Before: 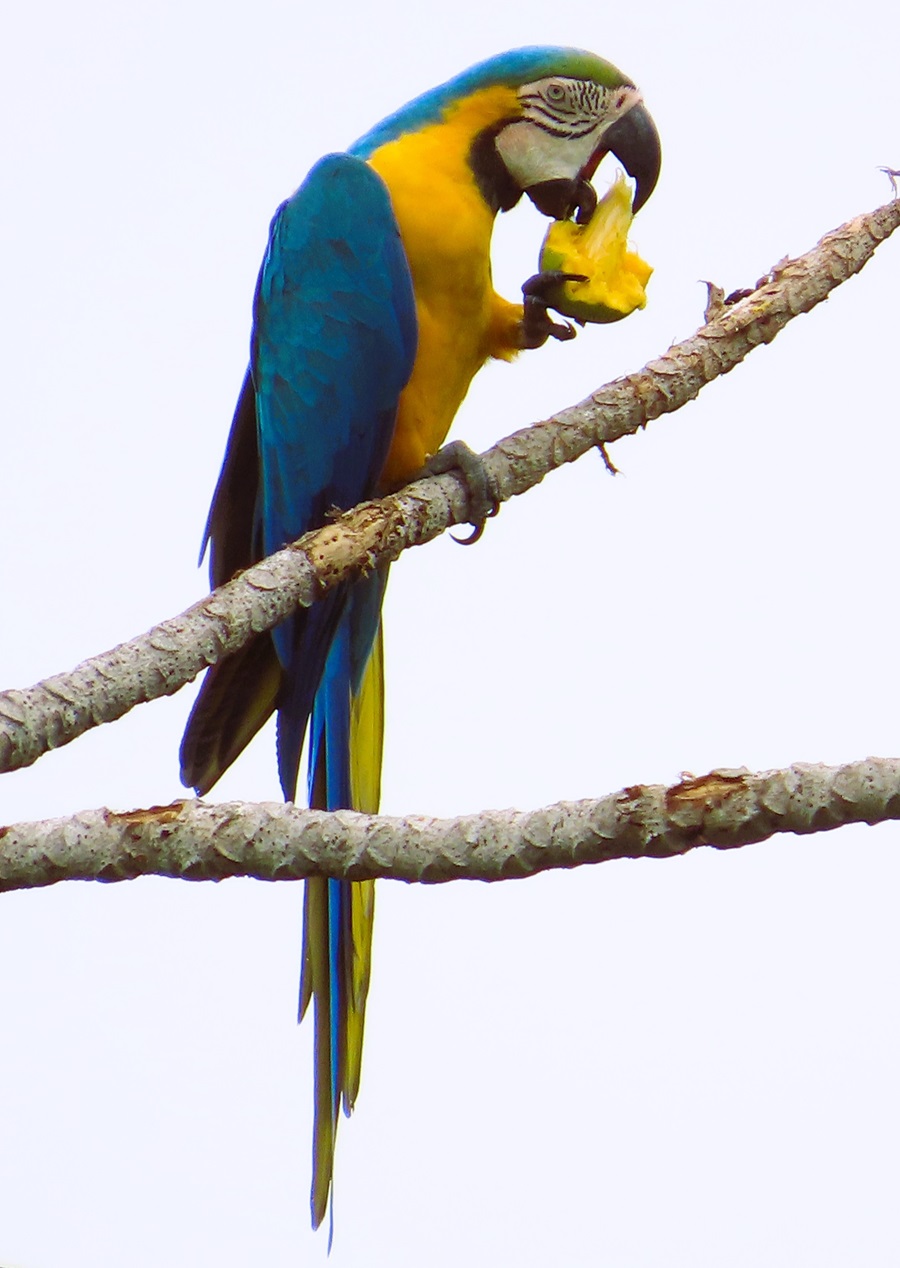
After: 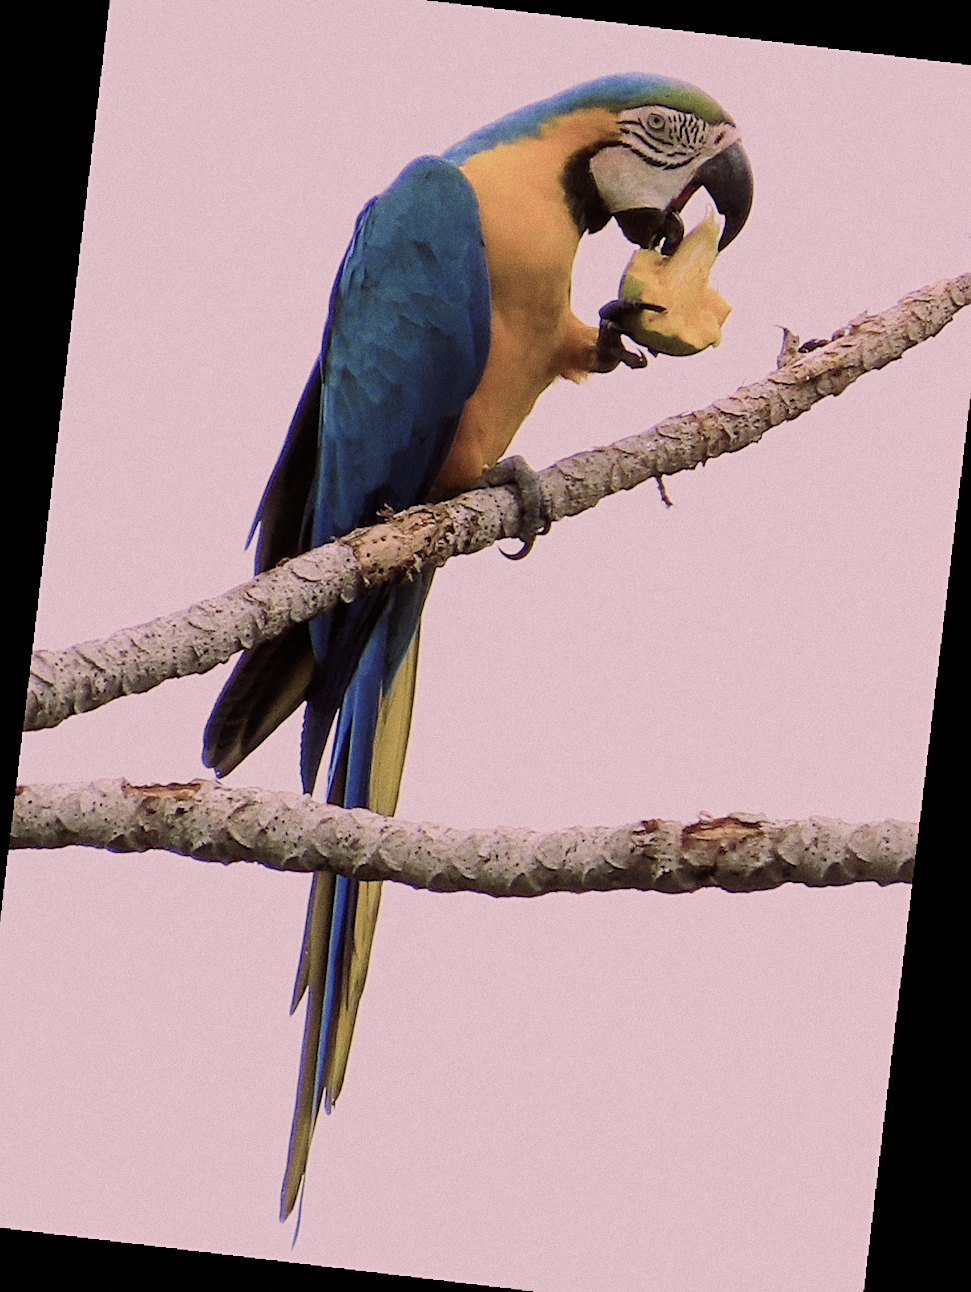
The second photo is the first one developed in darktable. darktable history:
crop and rotate: angle -1.69°
sharpen: on, module defaults
filmic rgb: black relative exposure -6.98 EV, white relative exposure 5.63 EV, hardness 2.86
color balance: input saturation 100.43%, contrast fulcrum 14.22%, output saturation 70.41%
rotate and perspective: rotation 5.12°, automatic cropping off
white balance: red 1.004, blue 1.024
color correction: highlights a* 14.52, highlights b* 4.84
grain: coarseness 0.47 ISO
